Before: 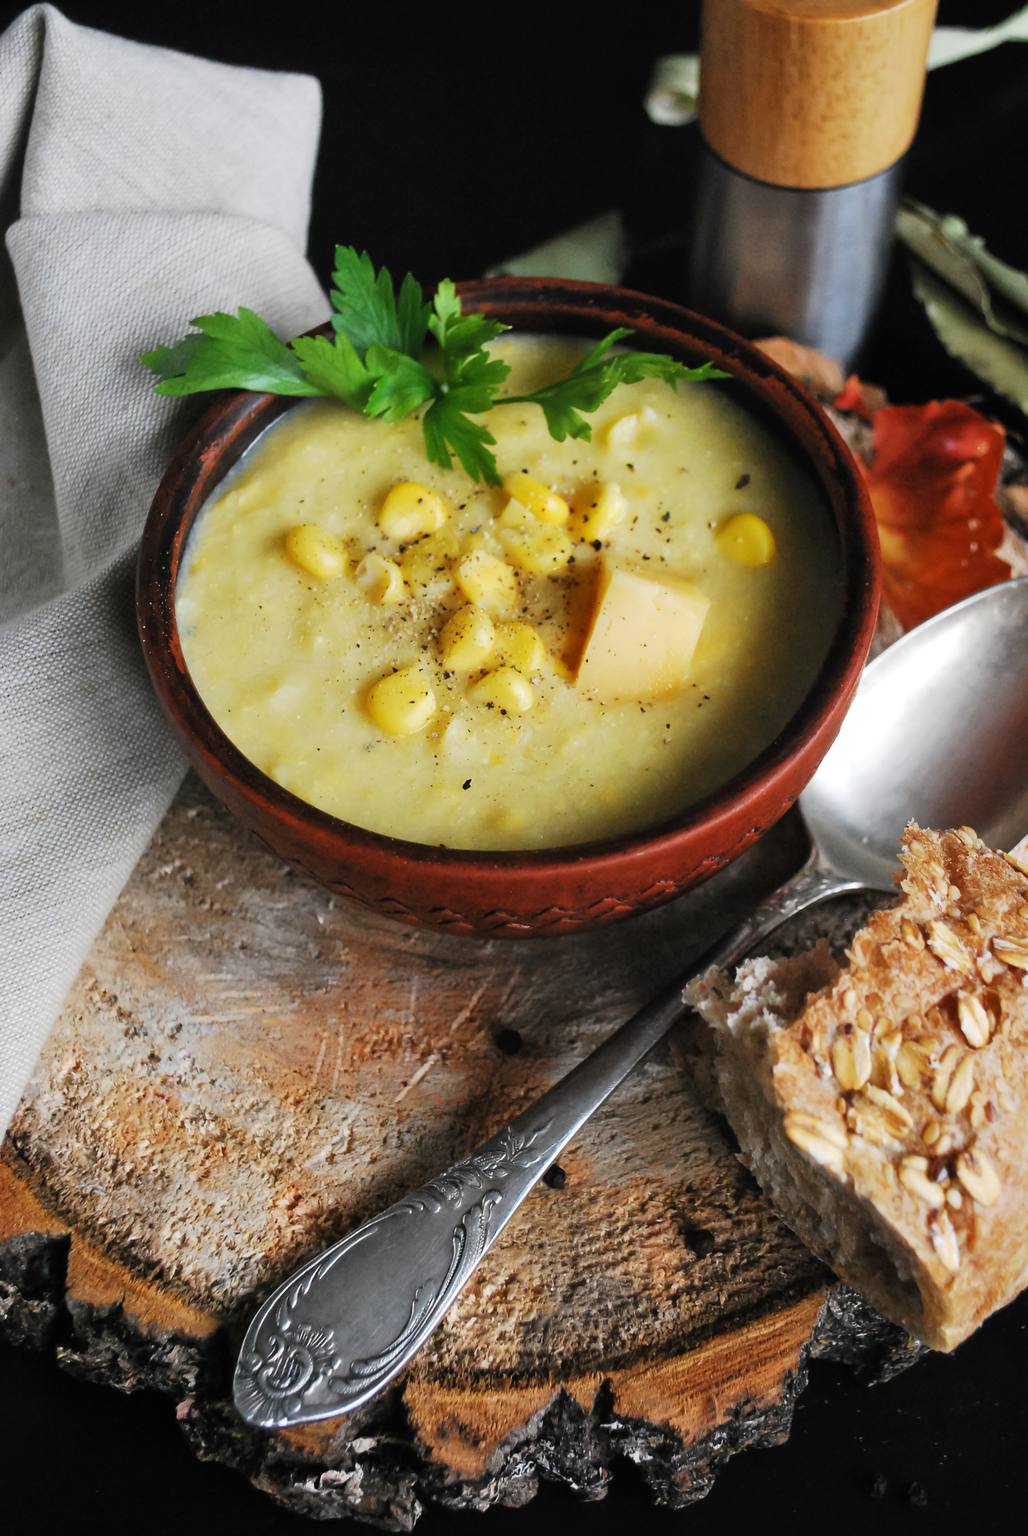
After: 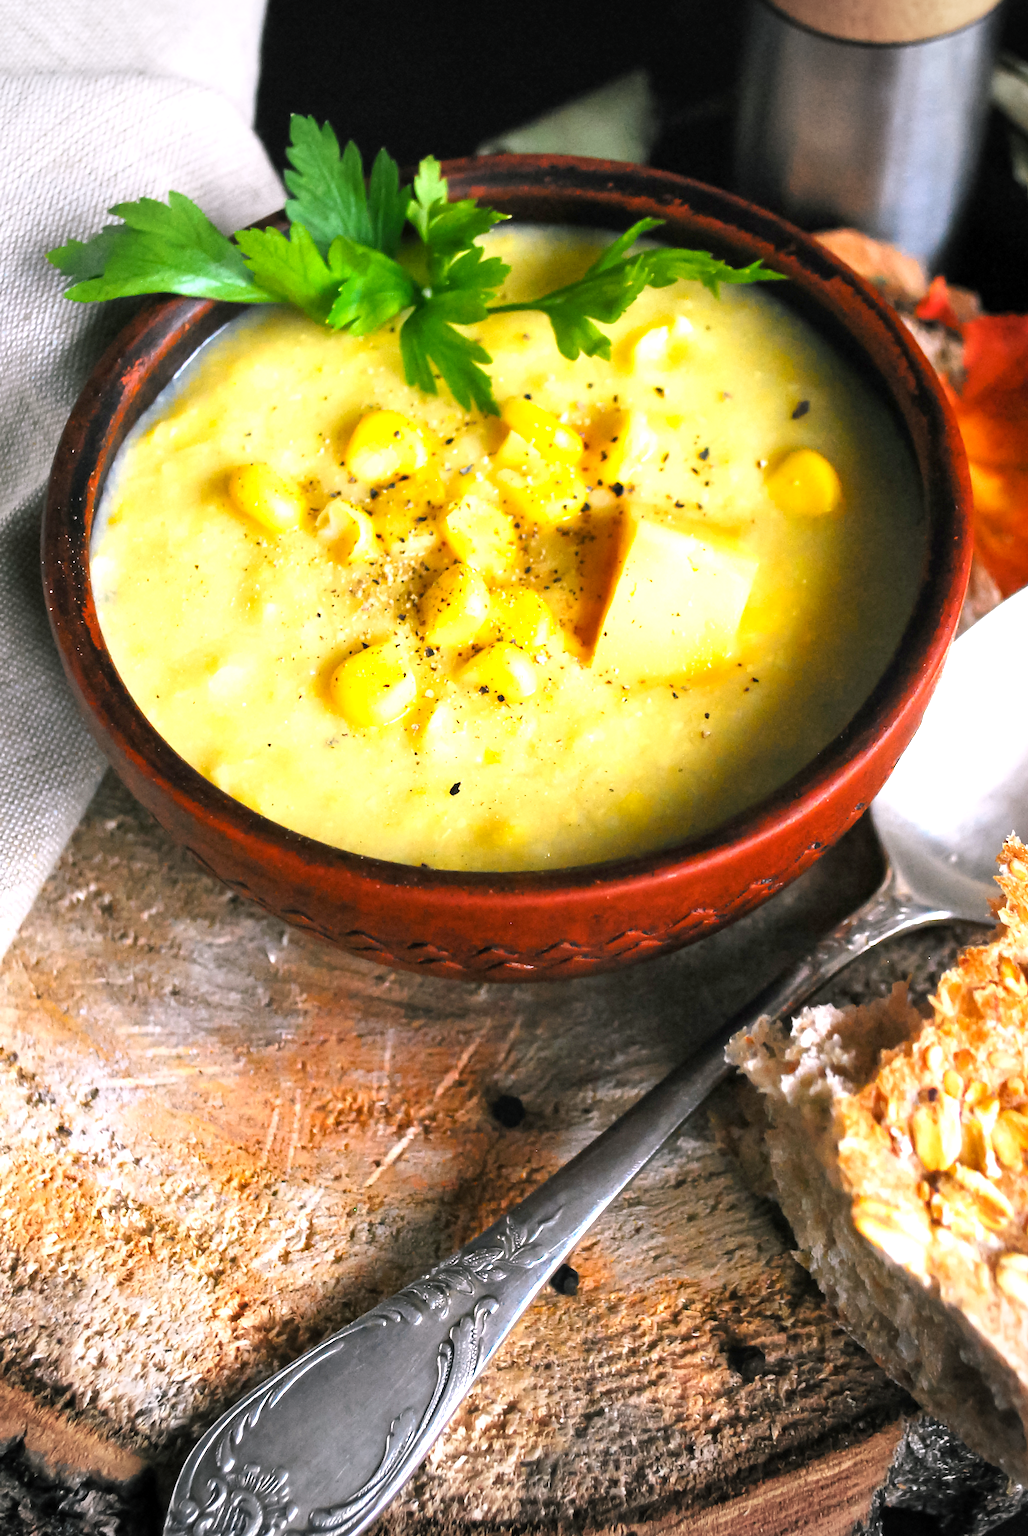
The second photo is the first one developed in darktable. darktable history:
color balance rgb: shadows lift › chroma 2%, shadows lift › hue 217.2°, power › chroma 0.25%, power › hue 60°, highlights gain › chroma 1.5%, highlights gain › hue 309.6°, global offset › luminance -0.25%, perceptual saturation grading › global saturation 15%, global vibrance 15%
vignetting: fall-off start 100%, brightness -0.282, width/height ratio 1.31
crop and rotate: left 10.071%, top 10.071%, right 10.02%, bottom 10.02%
exposure: exposure 1 EV, compensate highlight preservation false
